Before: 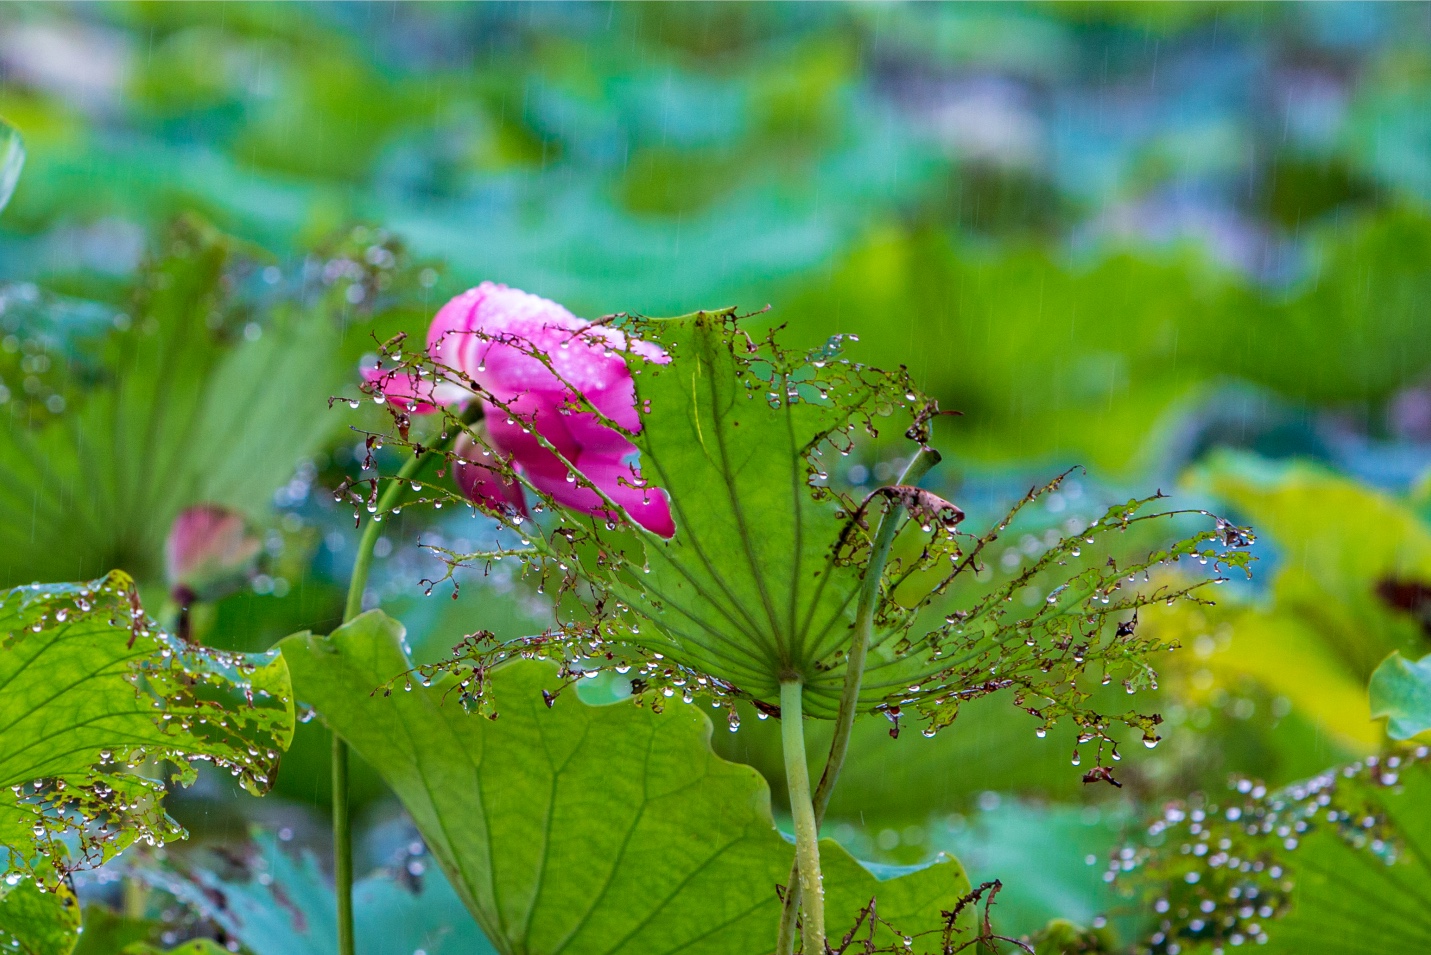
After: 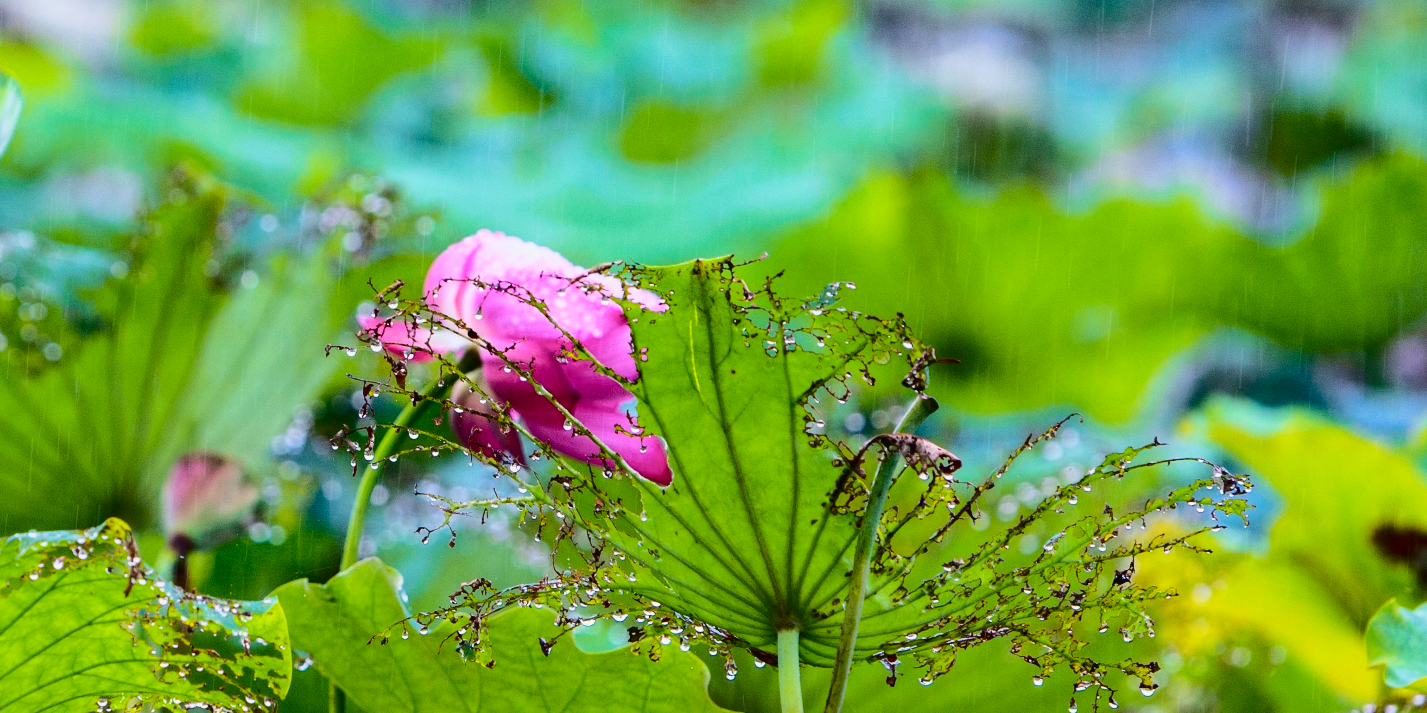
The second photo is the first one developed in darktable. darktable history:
contrast brightness saturation: contrast 0.111, saturation -0.153
crop: left 0.23%, top 5.522%, bottom 19.736%
exposure: exposure -0.052 EV, compensate highlight preservation false
tone curve: curves: ch0 [(0.003, 0.023) (0.071, 0.052) (0.236, 0.197) (0.466, 0.557) (0.644, 0.748) (0.803, 0.88) (0.994, 0.968)]; ch1 [(0, 0) (0.262, 0.227) (0.417, 0.386) (0.469, 0.467) (0.502, 0.498) (0.528, 0.53) (0.573, 0.57) (0.605, 0.621) (0.644, 0.671) (0.686, 0.728) (0.994, 0.987)]; ch2 [(0, 0) (0.262, 0.188) (0.385, 0.353) (0.427, 0.424) (0.495, 0.493) (0.515, 0.534) (0.547, 0.556) (0.589, 0.613) (0.644, 0.748) (1, 1)], color space Lab, independent channels, preserve colors none
